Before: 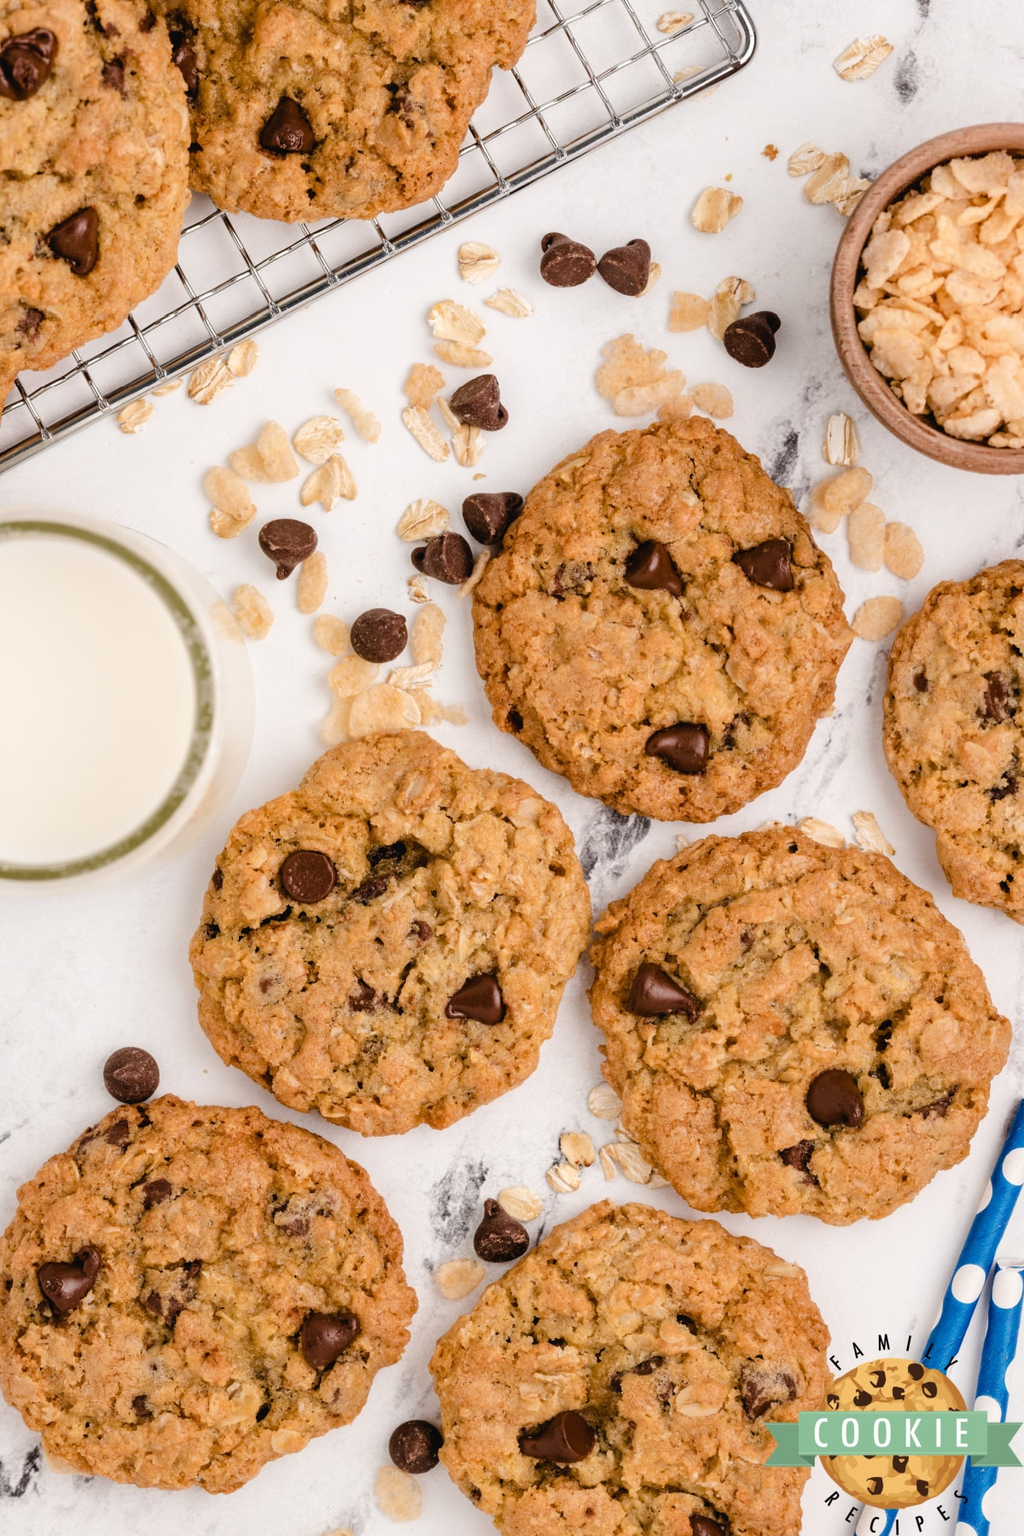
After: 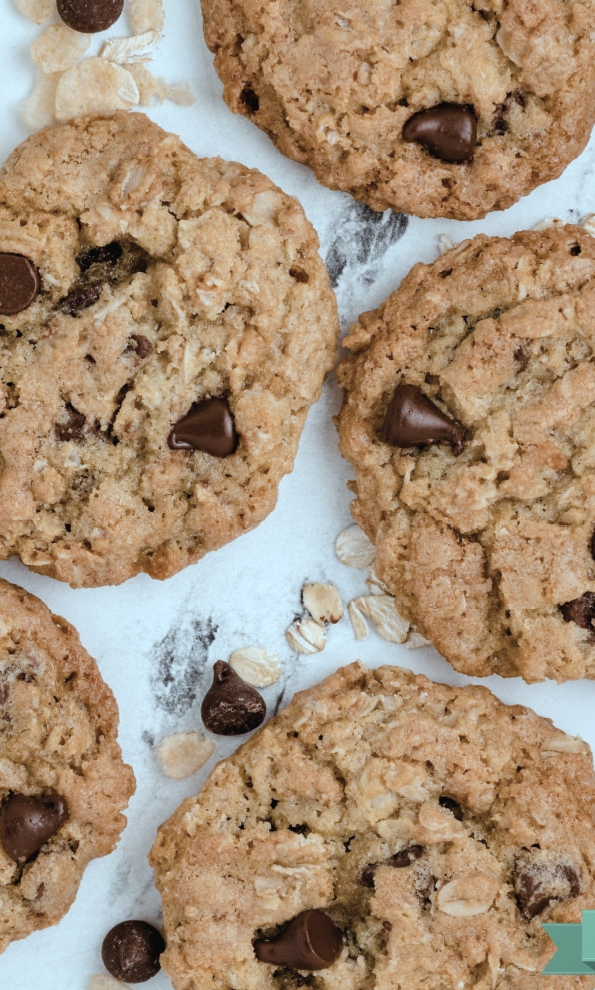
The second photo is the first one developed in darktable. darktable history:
shadows and highlights: shadows 52.88, soften with gaussian
crop: left 29.54%, top 41.381%, right 20.835%, bottom 3.476%
color correction: highlights a* -13.16, highlights b* -17.88, saturation 0.708
